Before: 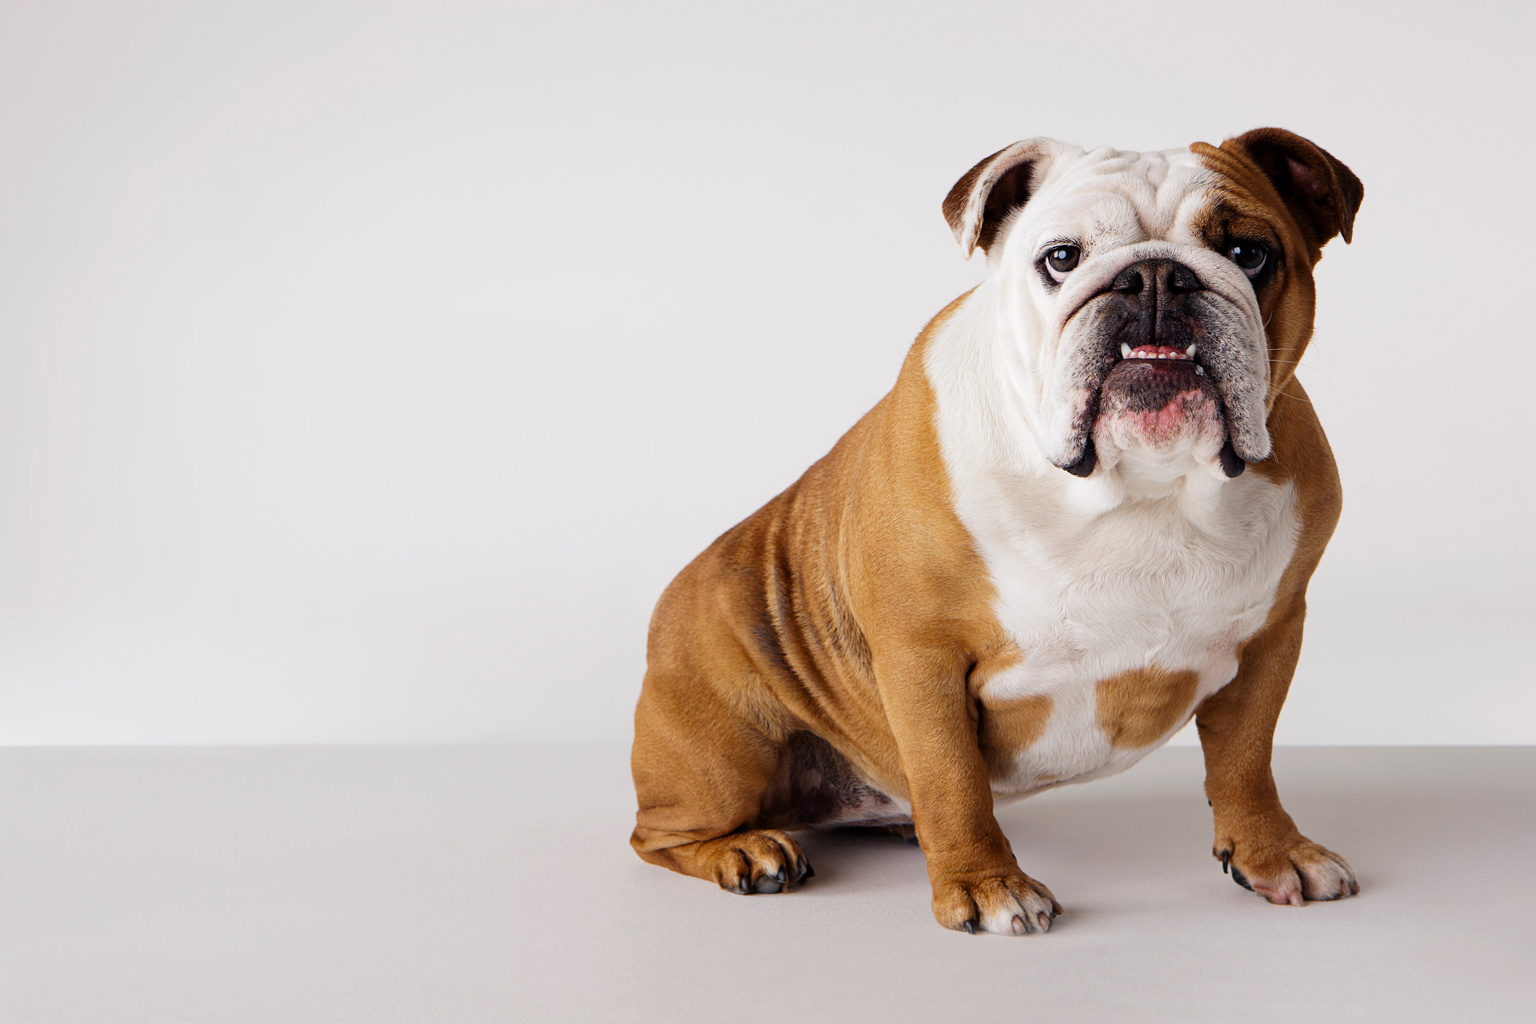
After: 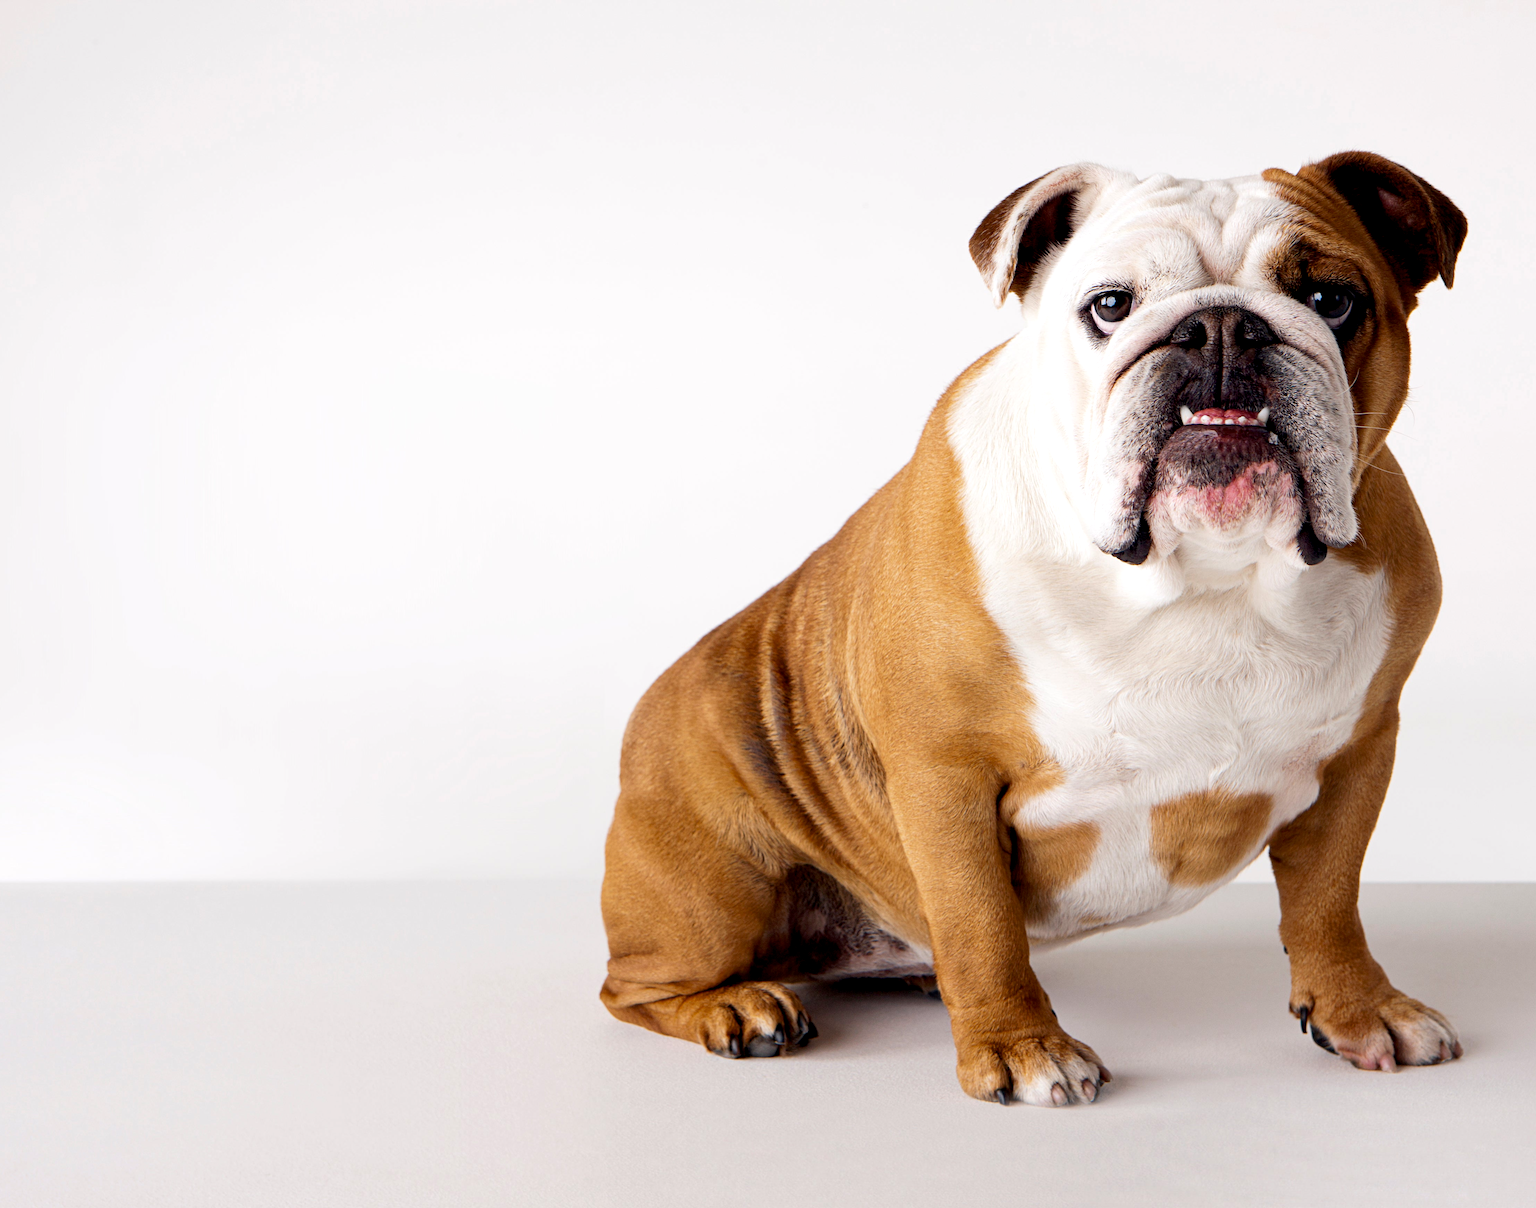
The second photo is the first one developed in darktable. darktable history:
exposure: black level correction 0.005, exposure 0.286 EV, compensate highlight preservation false
crop: left 8.026%, right 7.374%
